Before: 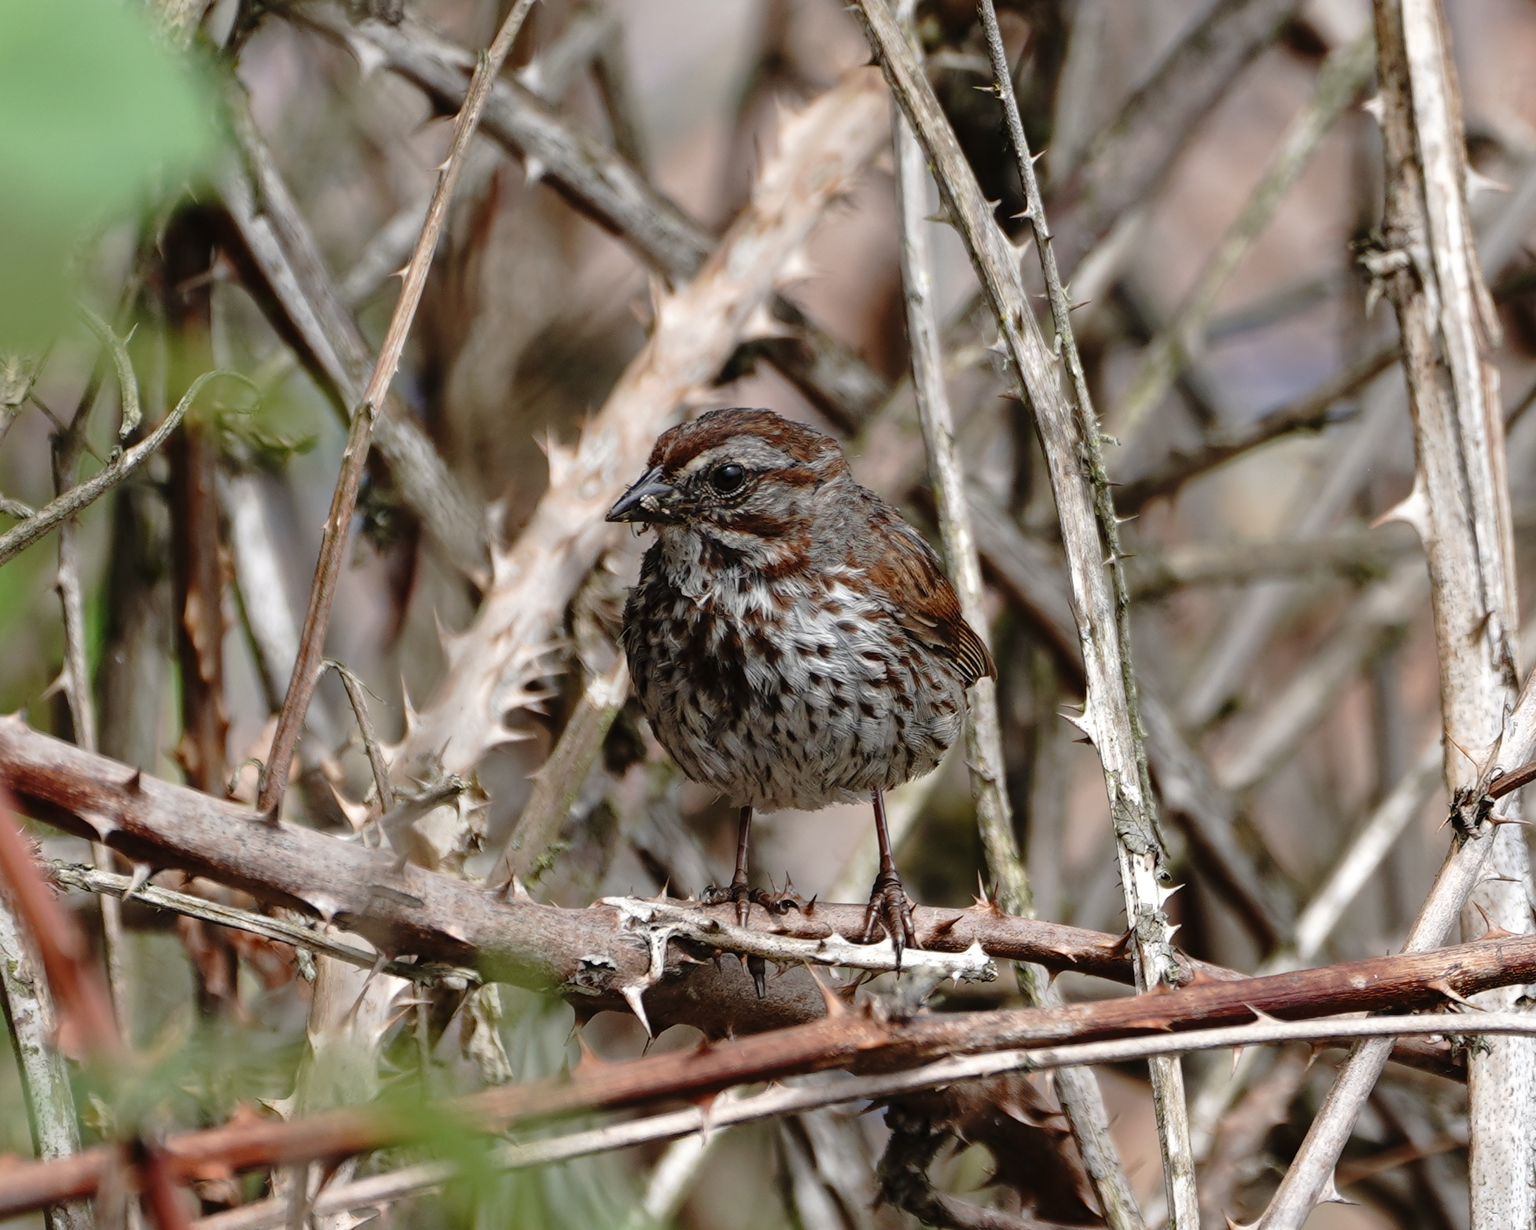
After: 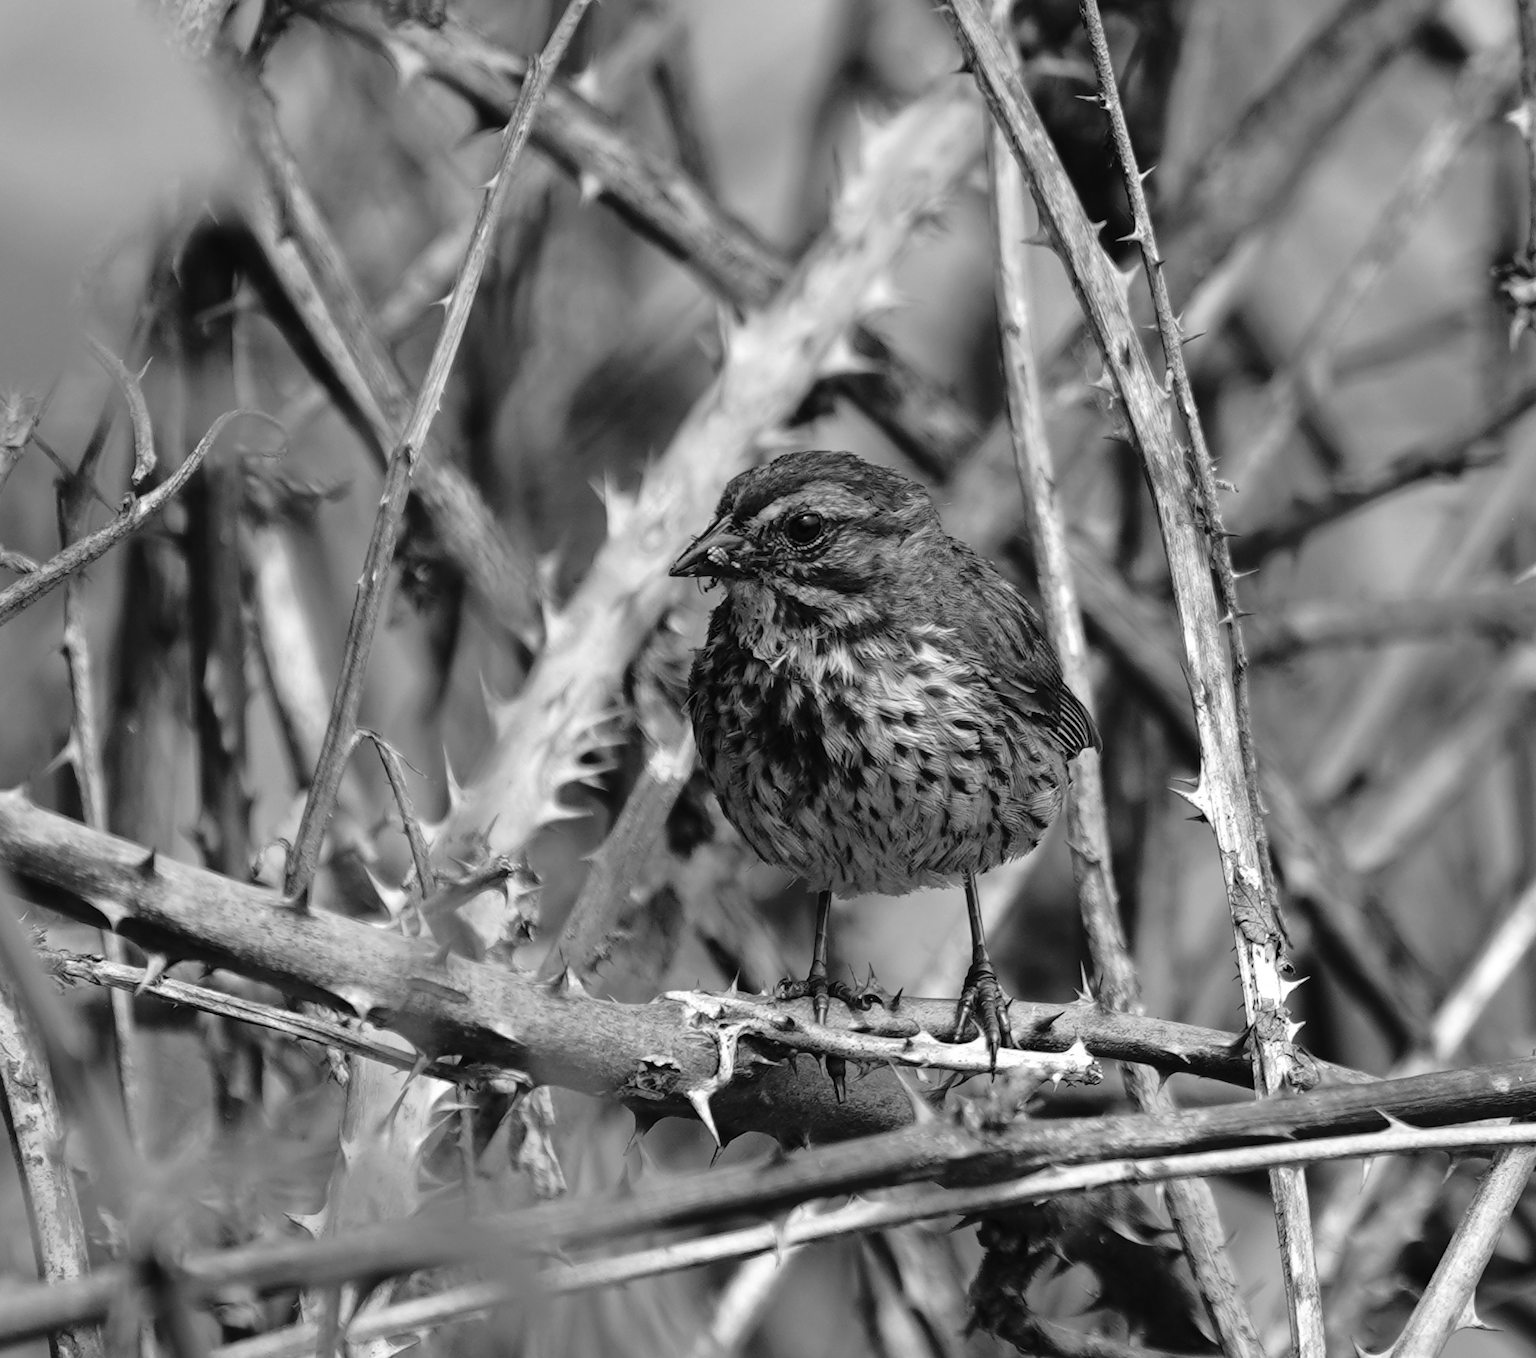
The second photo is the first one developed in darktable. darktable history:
monochrome: on, module defaults
crop: right 9.509%, bottom 0.031%
